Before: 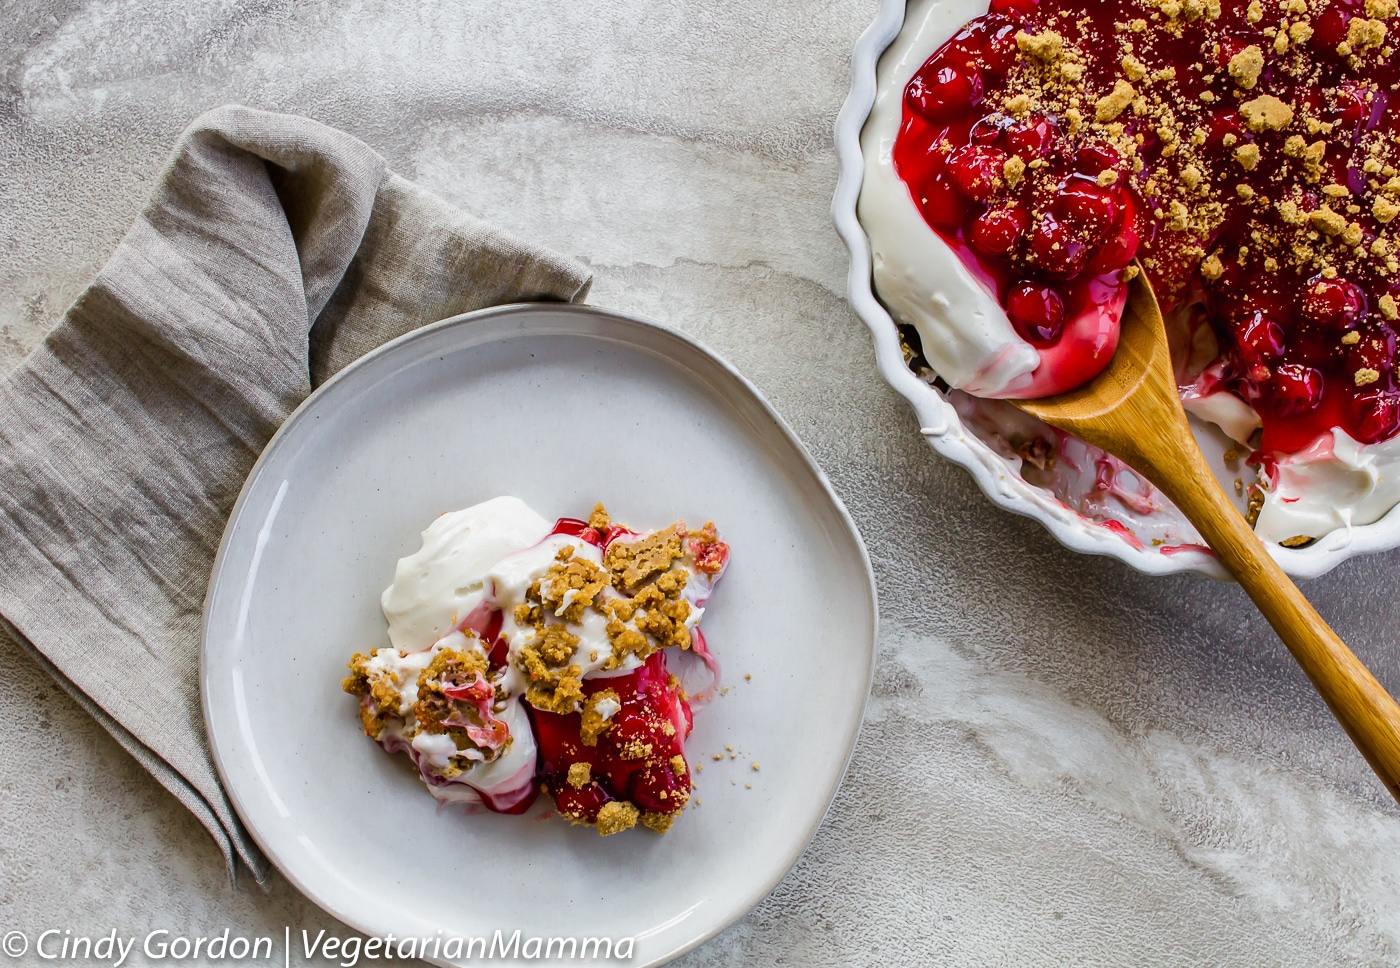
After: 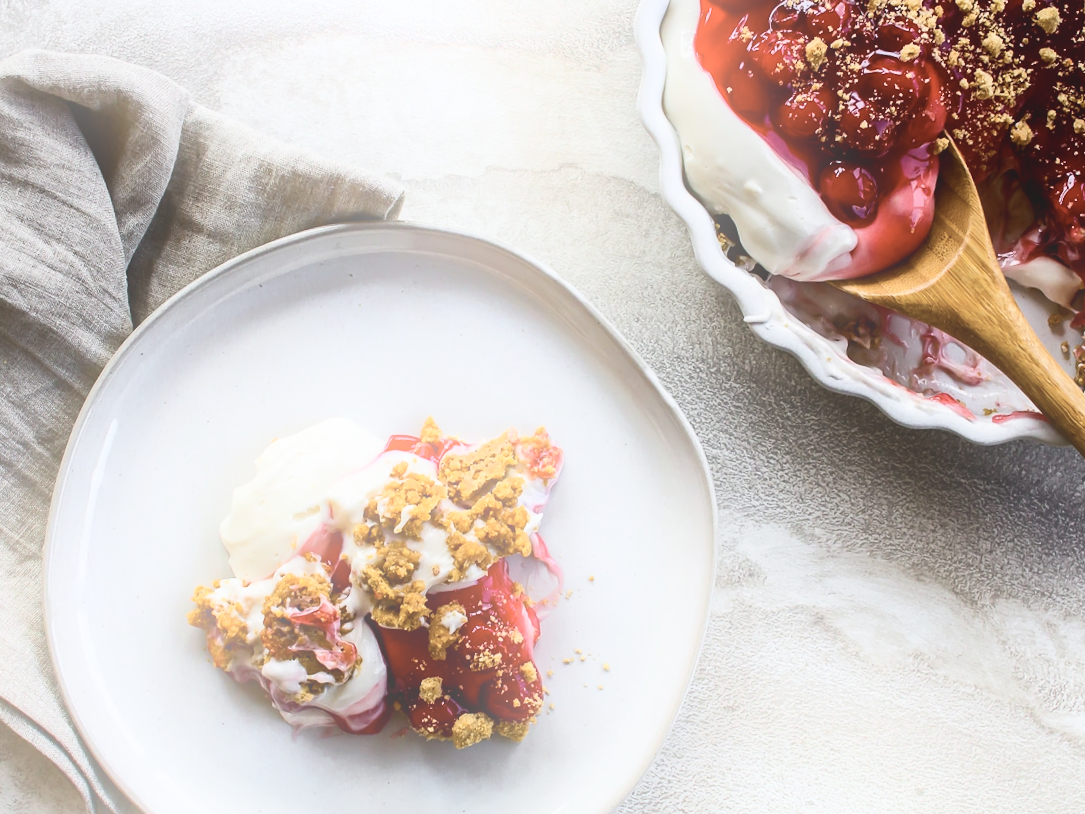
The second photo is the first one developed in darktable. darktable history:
bloom: threshold 82.5%, strength 16.25%
contrast brightness saturation: contrast 0.25, saturation -0.31
rotate and perspective: rotation -4.57°, crop left 0.054, crop right 0.944, crop top 0.087, crop bottom 0.914
crop: left 9.807%, top 6.259%, right 7.334%, bottom 2.177%
